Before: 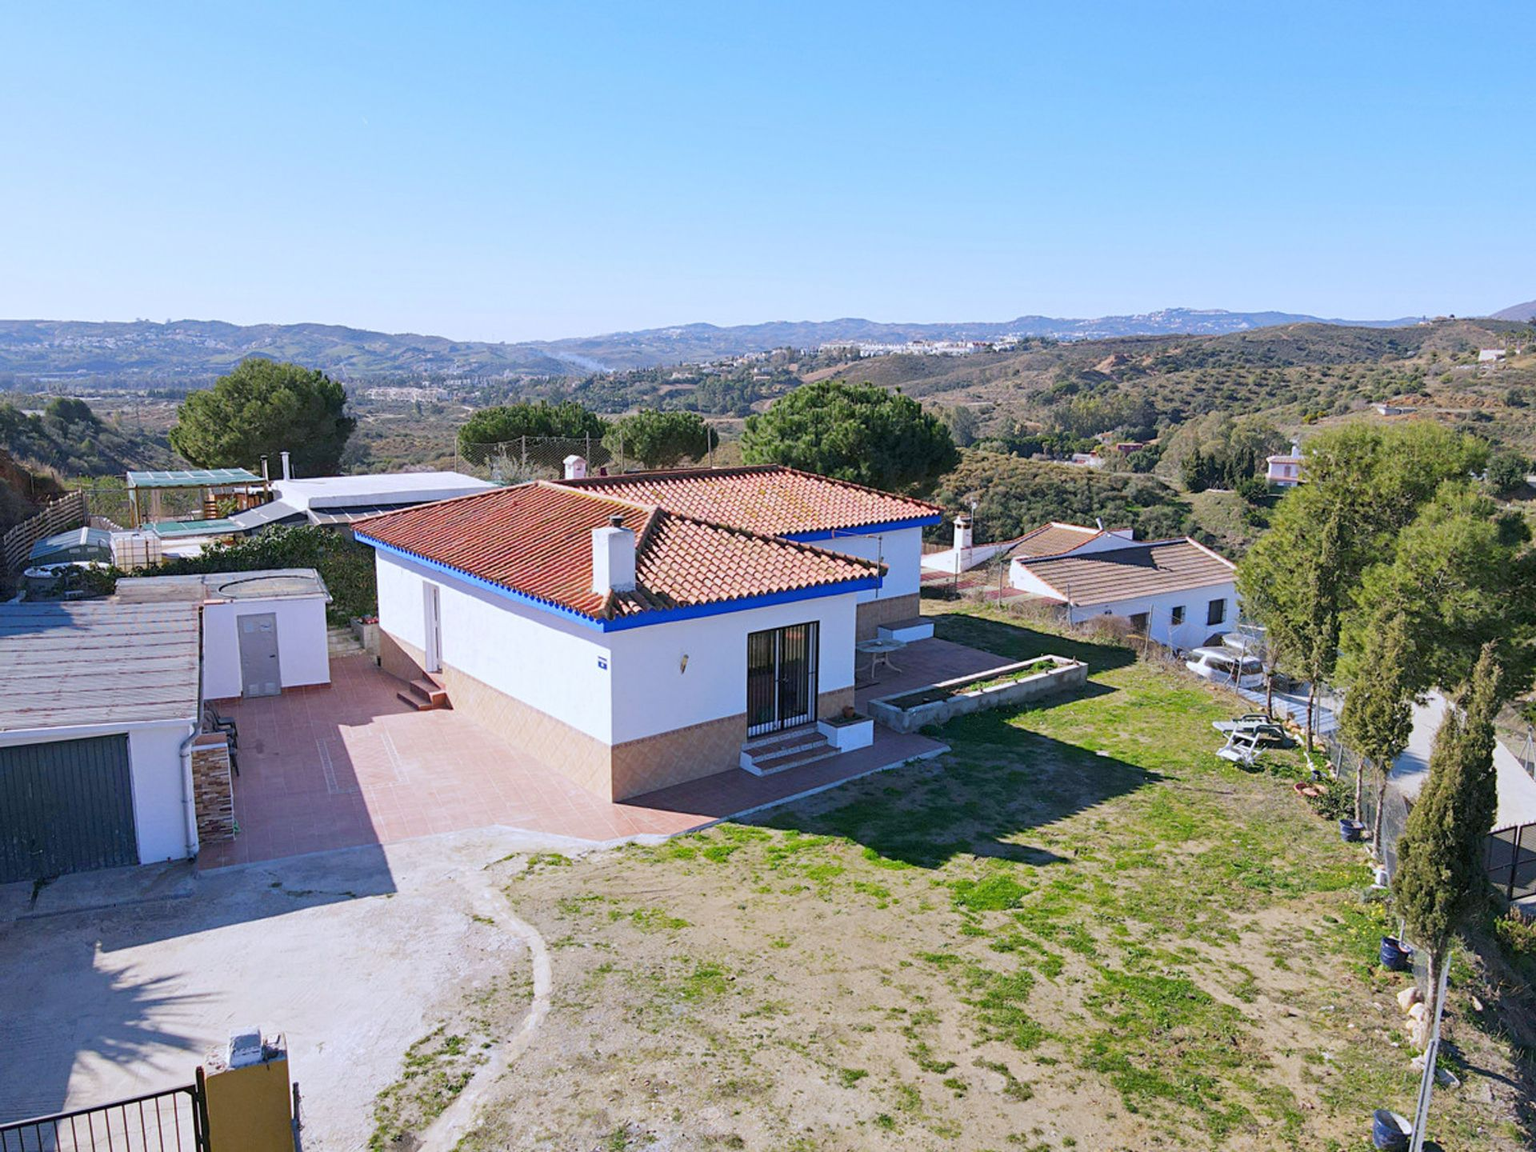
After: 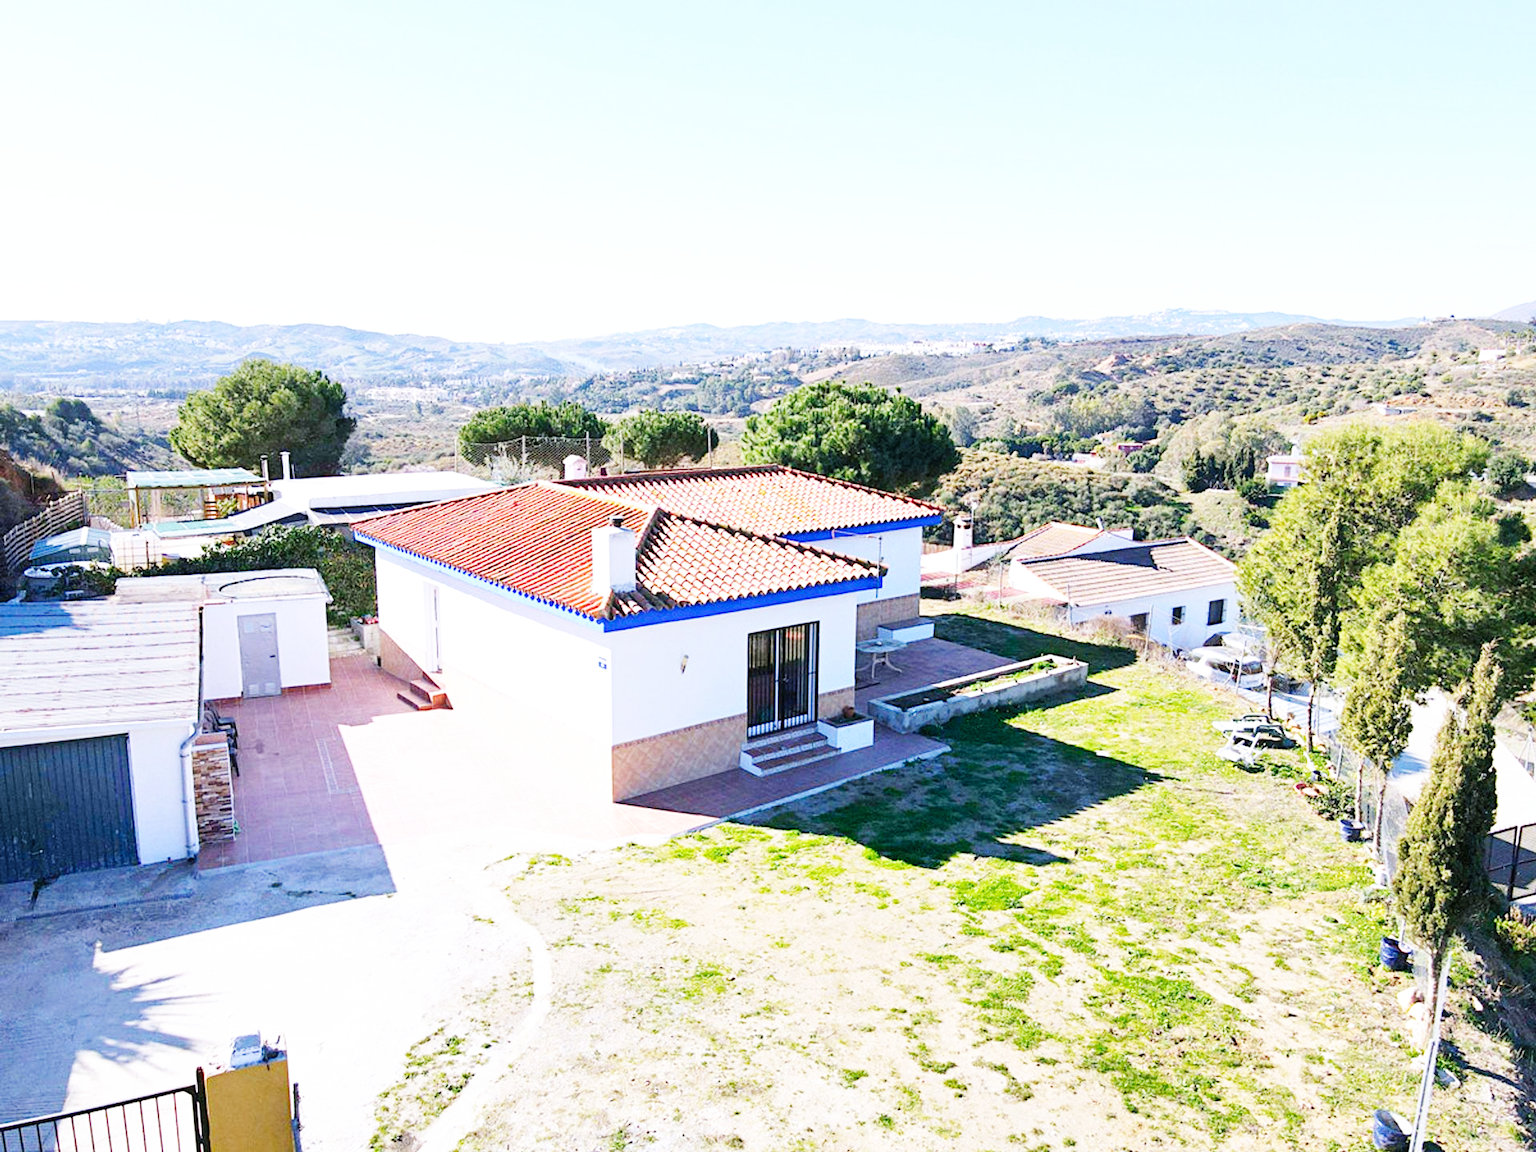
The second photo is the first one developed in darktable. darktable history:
exposure: exposure 0.299 EV, compensate highlight preservation false
base curve: curves: ch0 [(0, 0.003) (0.001, 0.002) (0.006, 0.004) (0.02, 0.022) (0.048, 0.086) (0.094, 0.234) (0.162, 0.431) (0.258, 0.629) (0.385, 0.8) (0.548, 0.918) (0.751, 0.988) (1, 1)], preserve colors none
contrast brightness saturation: saturation -0.05
